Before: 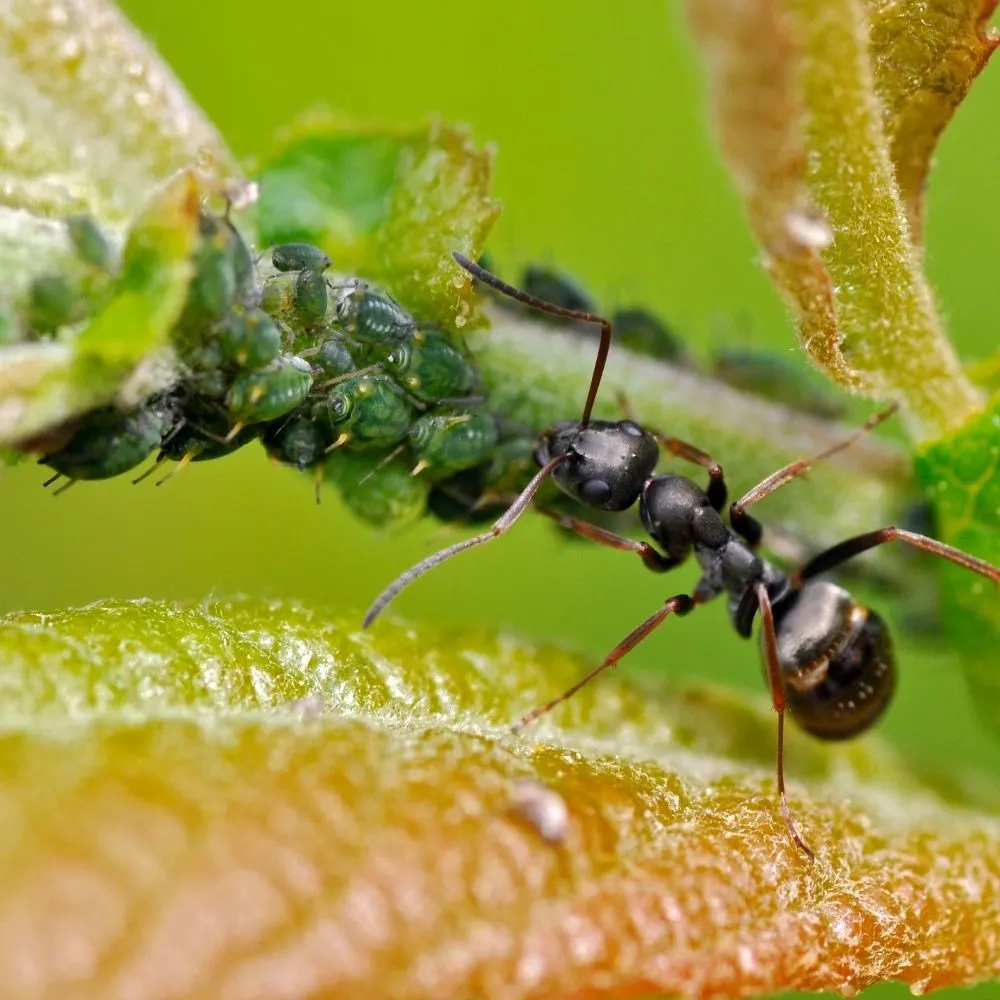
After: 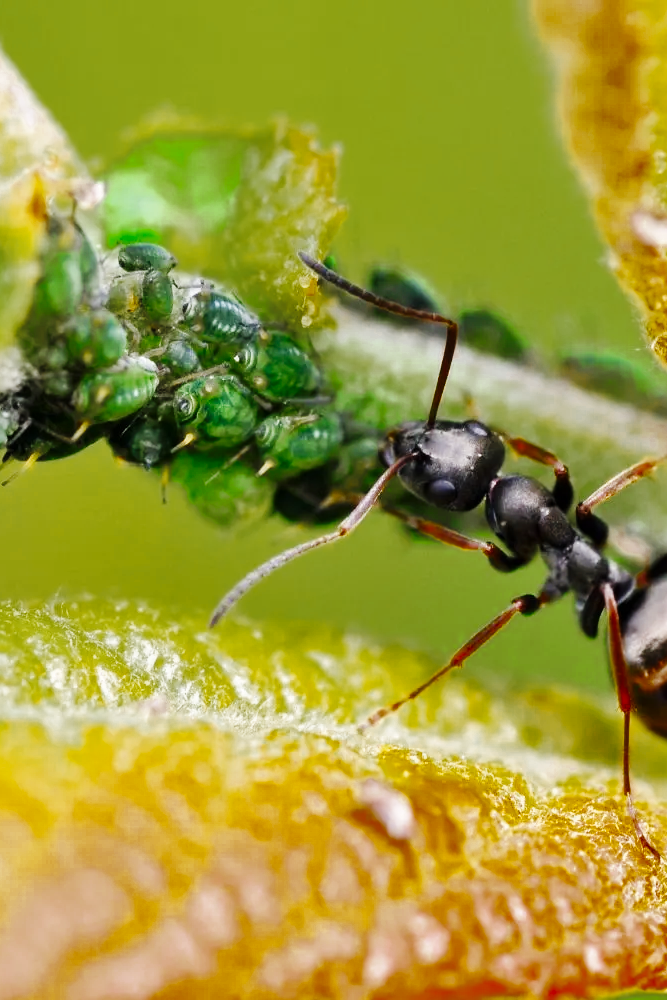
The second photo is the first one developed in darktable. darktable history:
color zones: curves: ch0 [(0.11, 0.396) (0.195, 0.36) (0.25, 0.5) (0.303, 0.412) (0.357, 0.544) (0.75, 0.5) (0.967, 0.328)]; ch1 [(0, 0.468) (0.112, 0.512) (0.202, 0.6) (0.25, 0.5) (0.307, 0.352) (0.357, 0.544) (0.75, 0.5) (0.963, 0.524)]
crop and rotate: left 15.446%, right 17.836%
base curve: curves: ch0 [(0, 0) (0.032, 0.025) (0.121, 0.166) (0.206, 0.329) (0.605, 0.79) (1, 1)], preserve colors none
